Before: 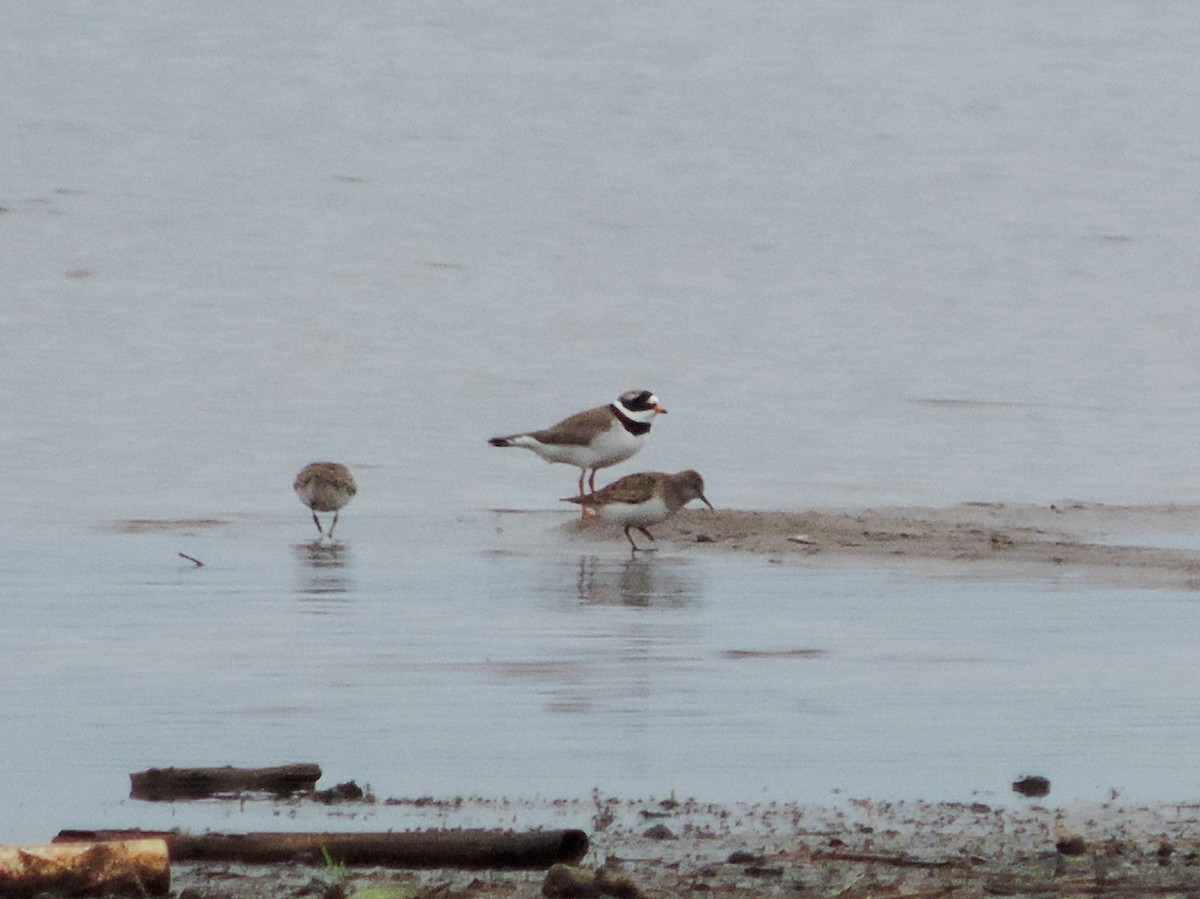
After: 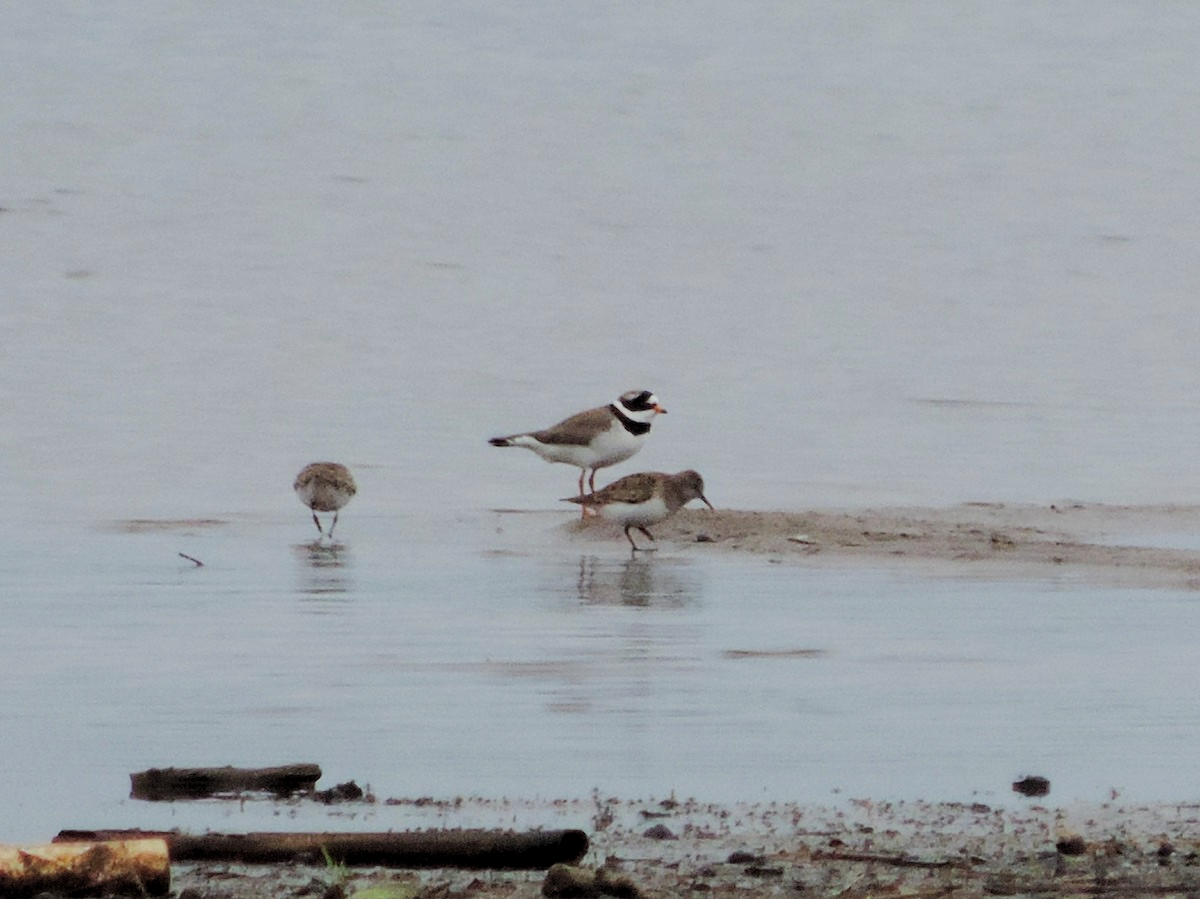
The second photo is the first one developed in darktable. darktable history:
levels: levels [0.016, 0.484, 0.953]
filmic rgb: black relative exposure -7.65 EV, white relative exposure 4.56 EV, hardness 3.61
